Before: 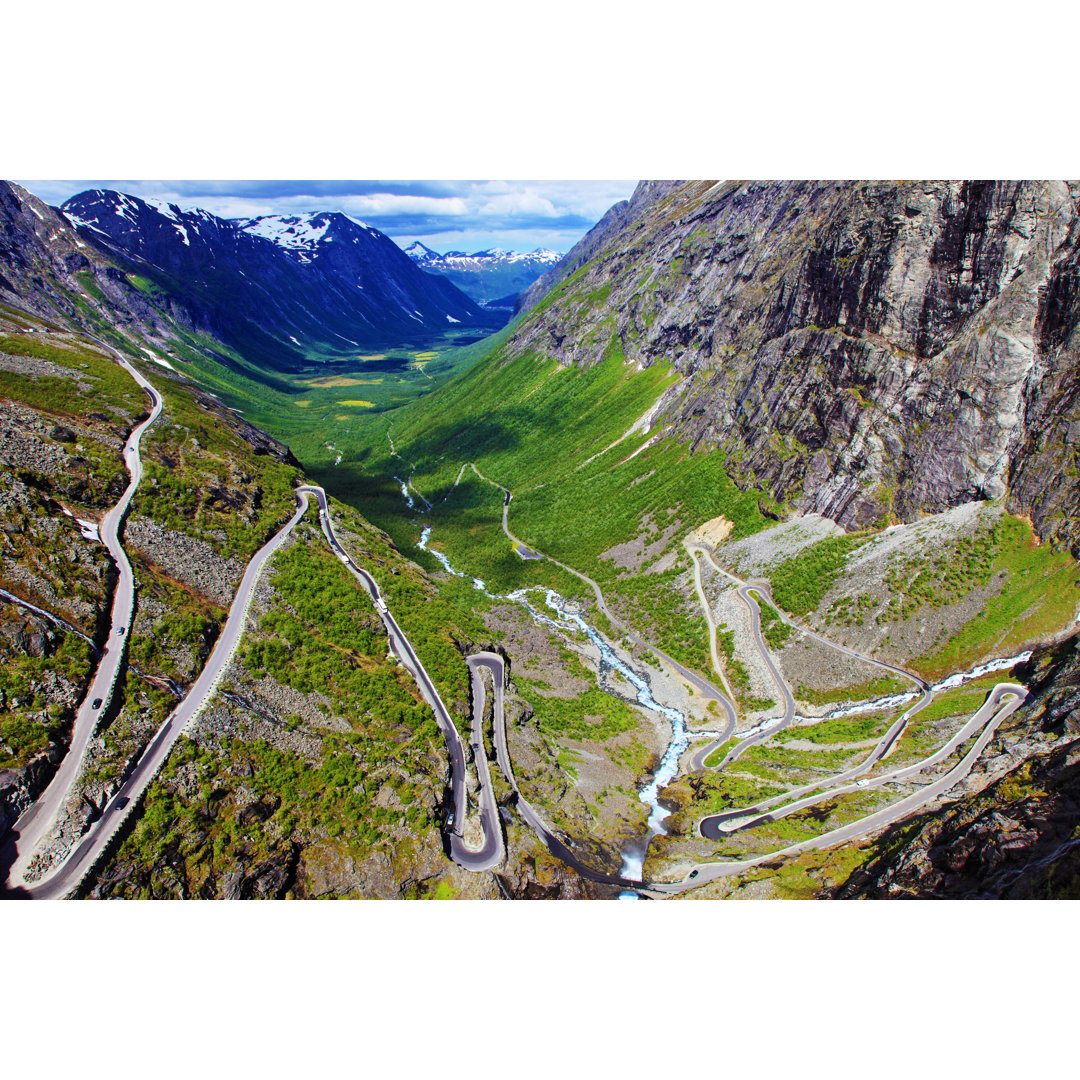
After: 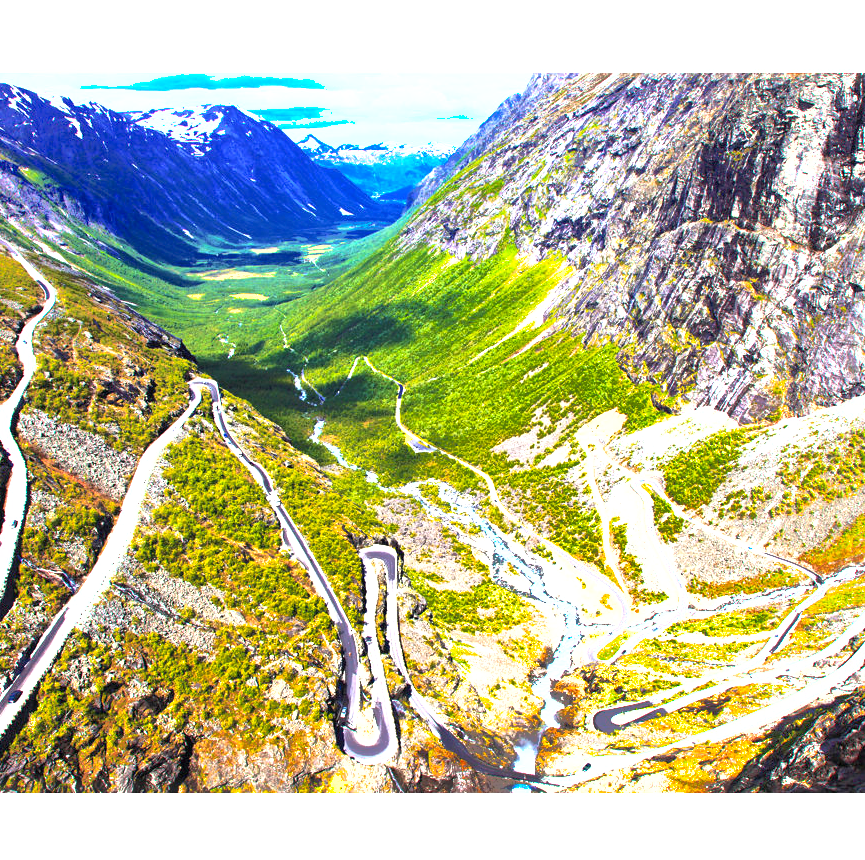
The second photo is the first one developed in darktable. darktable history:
local contrast: mode bilateral grid, contrast 20, coarseness 50, detail 119%, midtone range 0.2
color zones: curves: ch1 [(0, 0.455) (0.063, 0.455) (0.286, 0.495) (0.429, 0.5) (0.571, 0.5) (0.714, 0.5) (0.857, 0.5) (1, 0.455)]; ch2 [(0, 0.532) (0.063, 0.521) (0.233, 0.447) (0.429, 0.489) (0.571, 0.5) (0.714, 0.5) (0.857, 0.5) (1, 0.532)]
exposure: black level correction 0, exposure 1.2 EV, compensate exposure bias true, compensate highlight preservation false
crop and rotate: left 9.938%, top 9.999%, right 9.953%, bottom 10.309%
shadows and highlights: shadows 60.78, highlights -59.95
tone equalizer: -8 EV -0.433 EV, -7 EV -0.376 EV, -6 EV -0.347 EV, -5 EV -0.254 EV, -3 EV 0.231 EV, -2 EV 0.307 EV, -1 EV 0.401 EV, +0 EV 0.431 EV, edges refinement/feathering 500, mask exposure compensation -1.57 EV, preserve details no
haze removal: compatibility mode true, adaptive false
contrast brightness saturation: contrast 0.244, brightness 0.094
